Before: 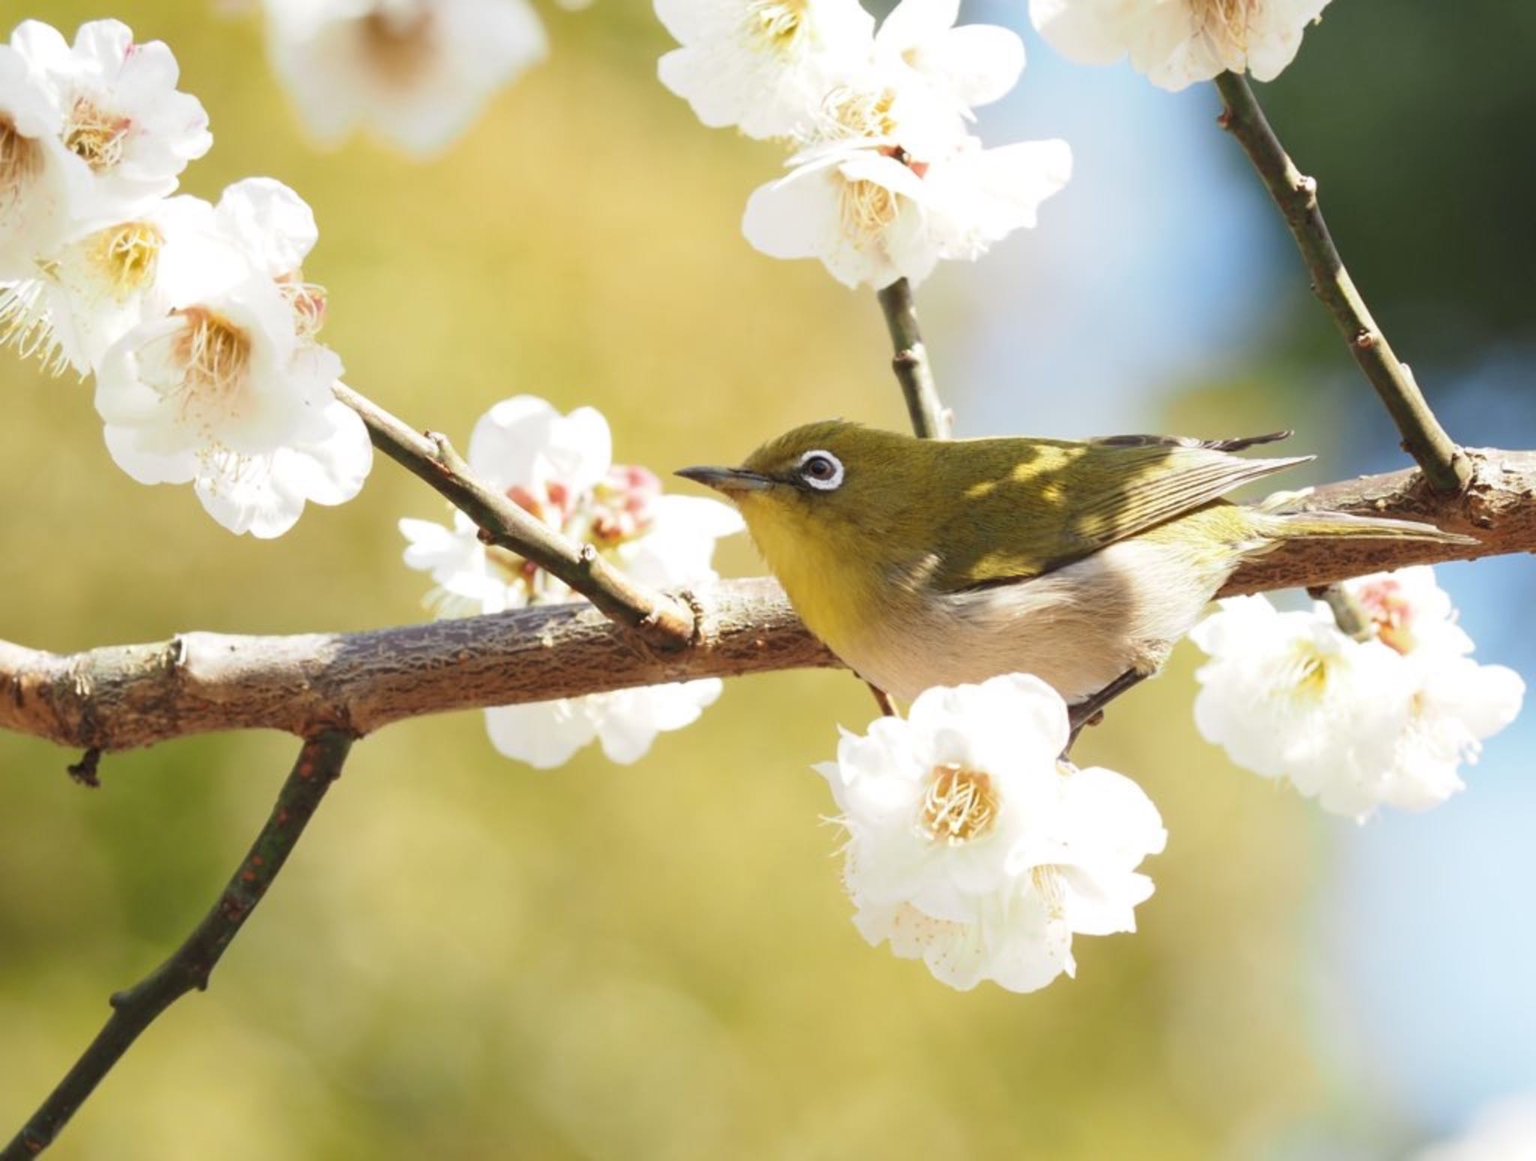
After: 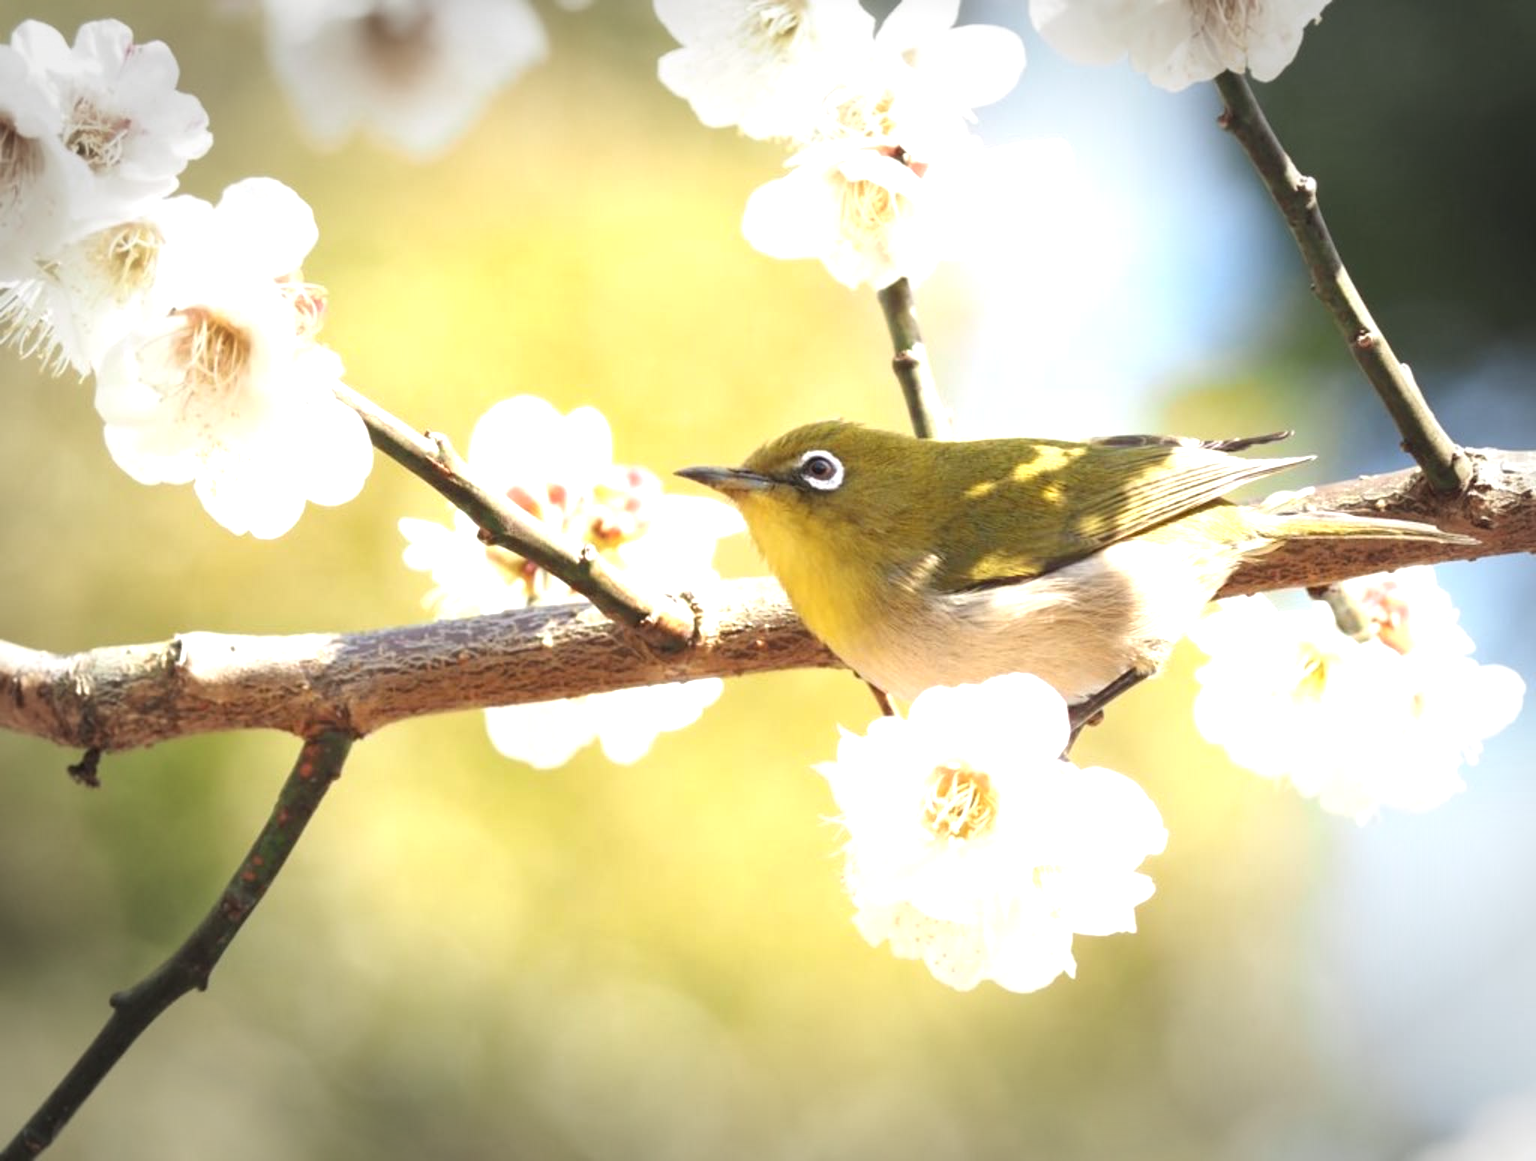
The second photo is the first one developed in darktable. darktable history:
vignetting: fall-off start 70.66%, width/height ratio 1.334
exposure: exposure 0.781 EV, compensate exposure bias true, compensate highlight preservation false
